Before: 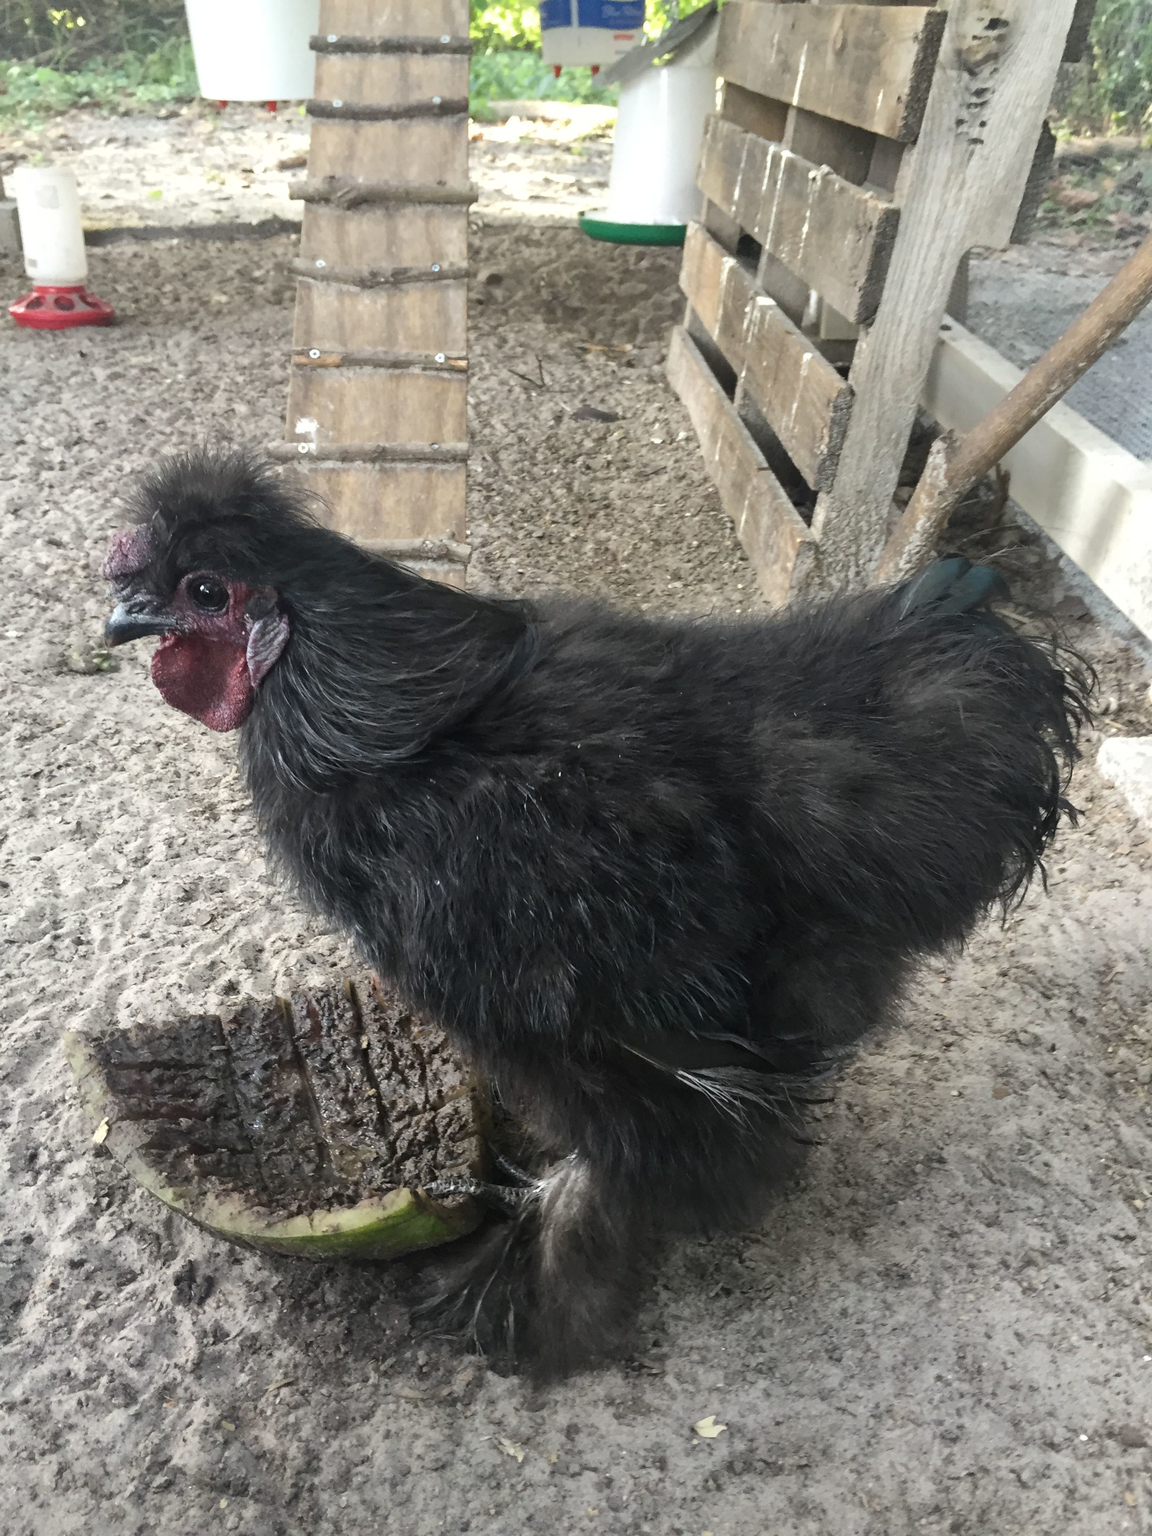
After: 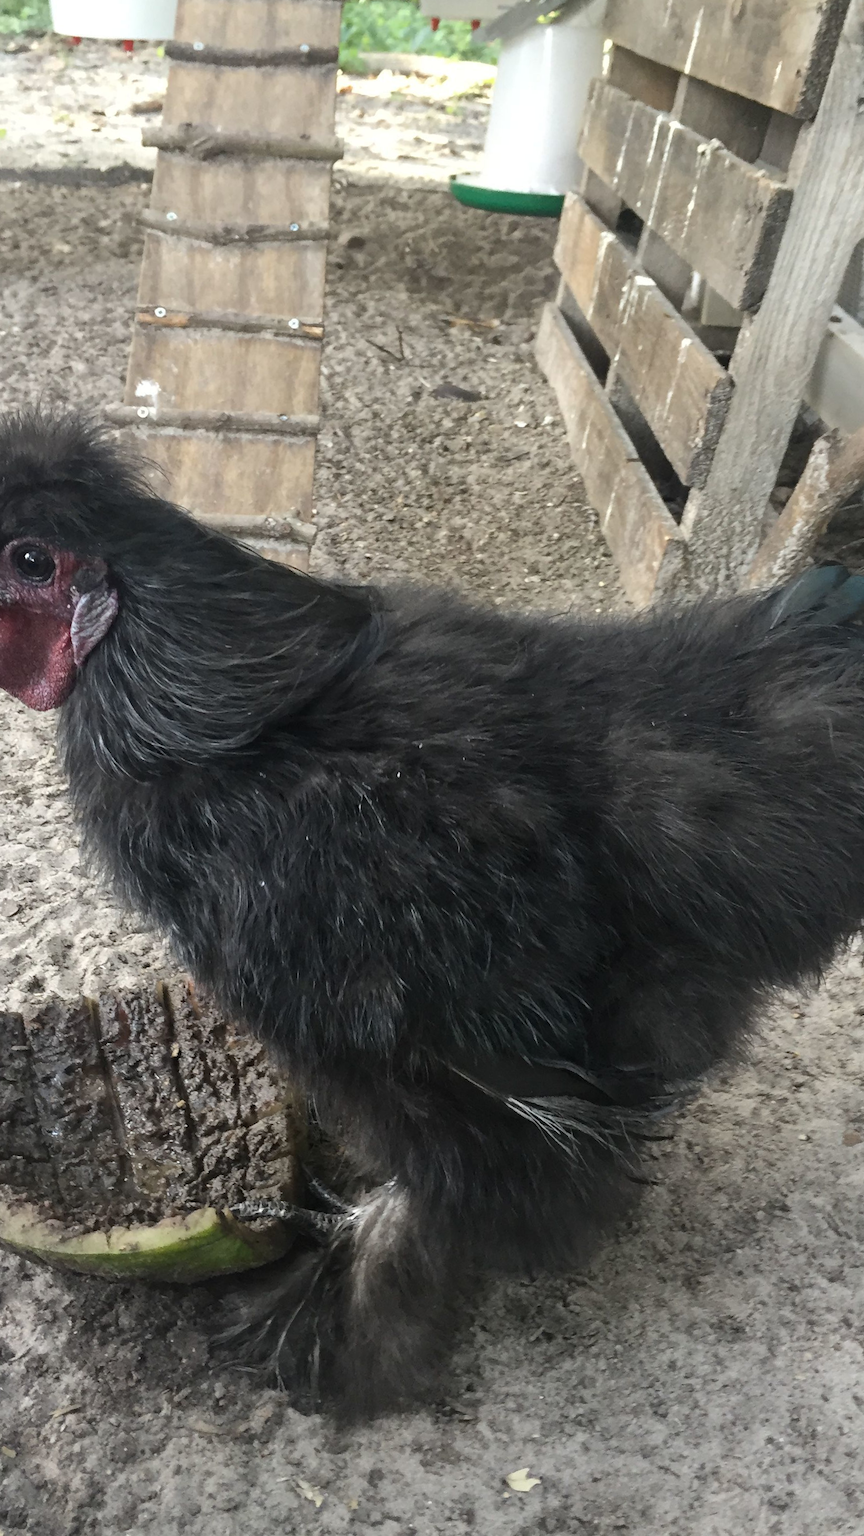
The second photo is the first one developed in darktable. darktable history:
crop and rotate: angle -2.98°, left 13.934%, top 0.033%, right 11.065%, bottom 0.059%
